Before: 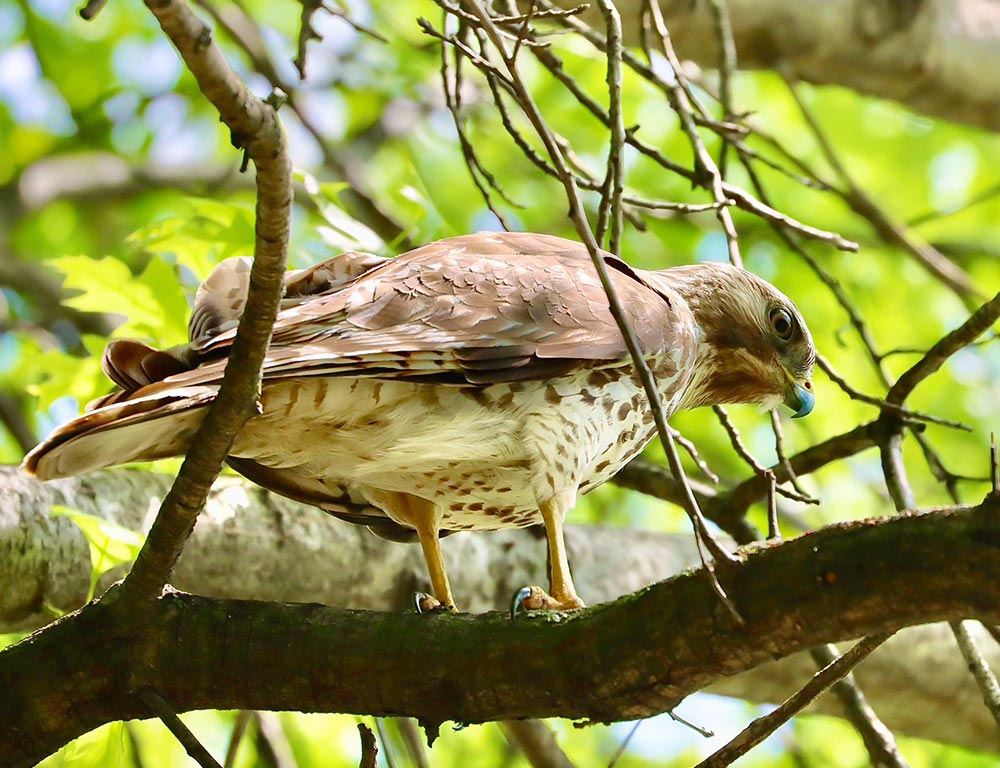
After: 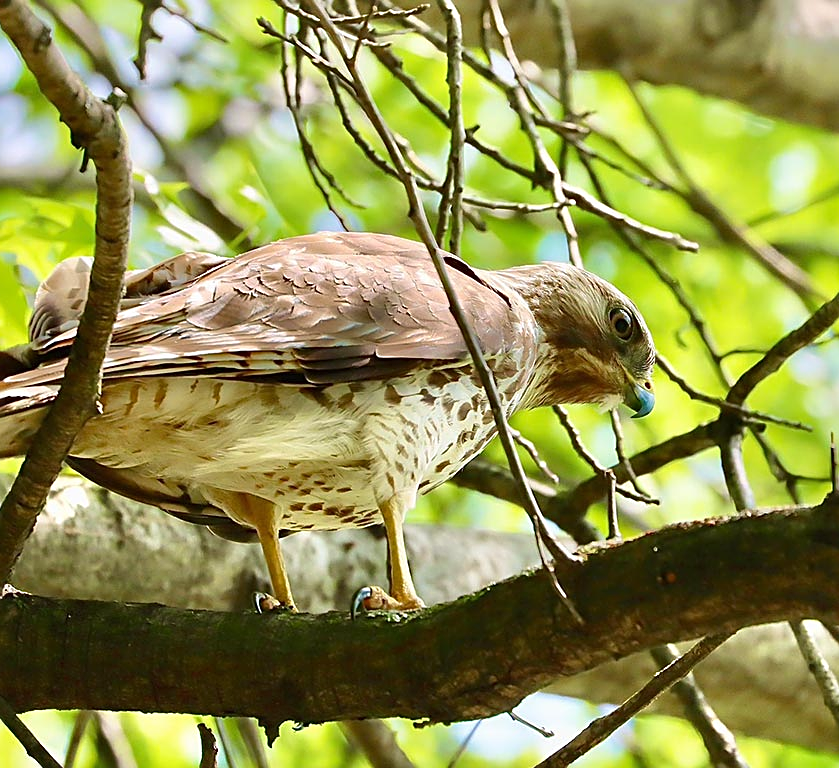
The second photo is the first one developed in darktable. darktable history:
tone equalizer: on, module defaults
sharpen: on, module defaults
exposure: compensate highlight preservation false
crop: left 16.061%
